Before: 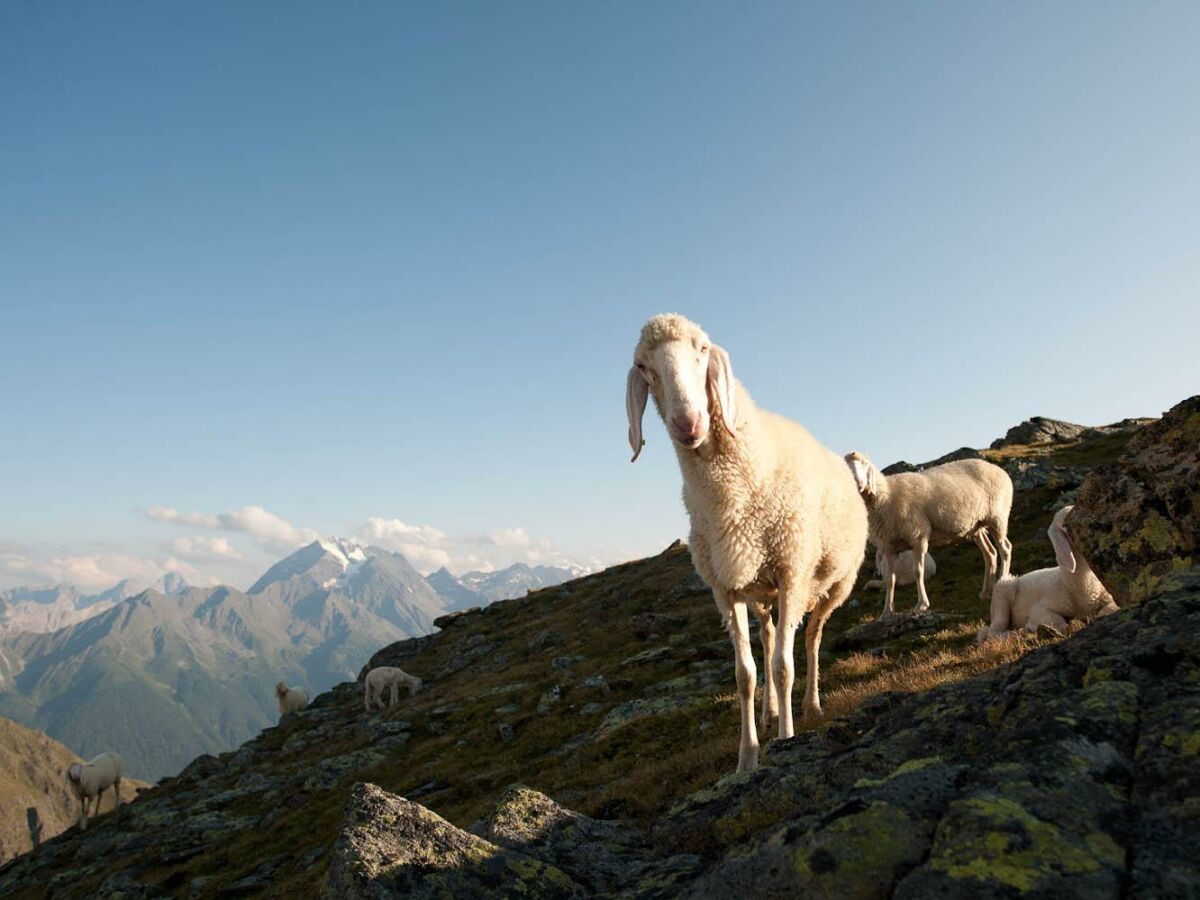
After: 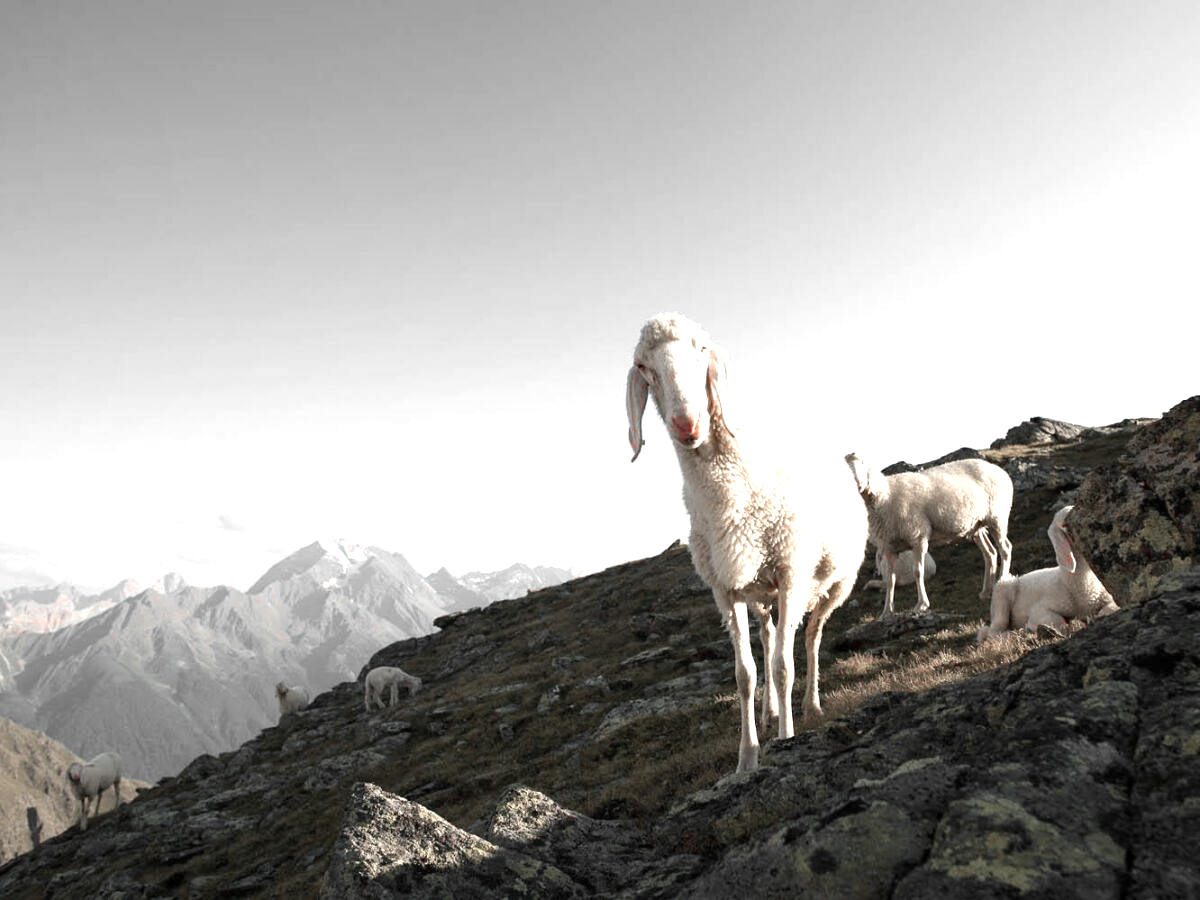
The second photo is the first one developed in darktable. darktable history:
exposure: exposure 0.914 EV, compensate exposure bias true, compensate highlight preservation false
color zones: curves: ch1 [(0, 0.831) (0.08, 0.771) (0.157, 0.268) (0.241, 0.207) (0.562, -0.005) (0.714, -0.013) (0.876, 0.01) (1, 0.831)]
tone equalizer: edges refinement/feathering 500, mask exposure compensation -1.57 EV, preserve details no
